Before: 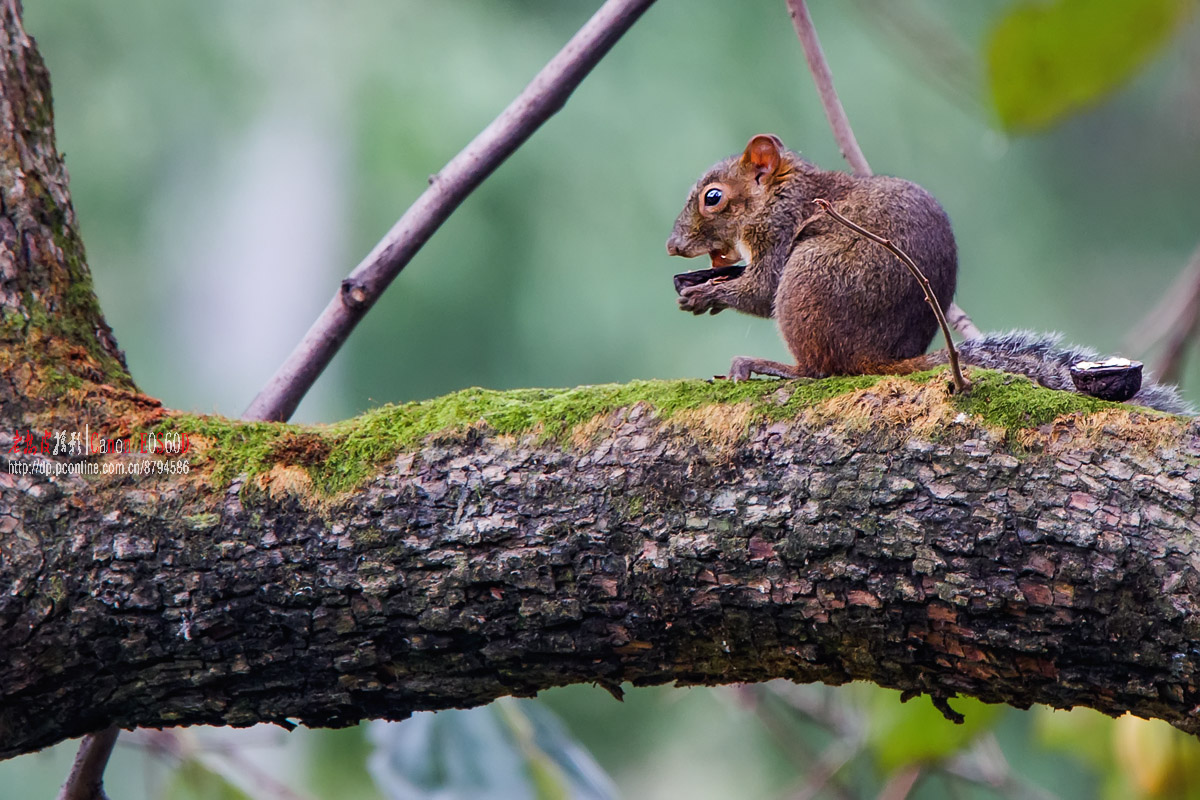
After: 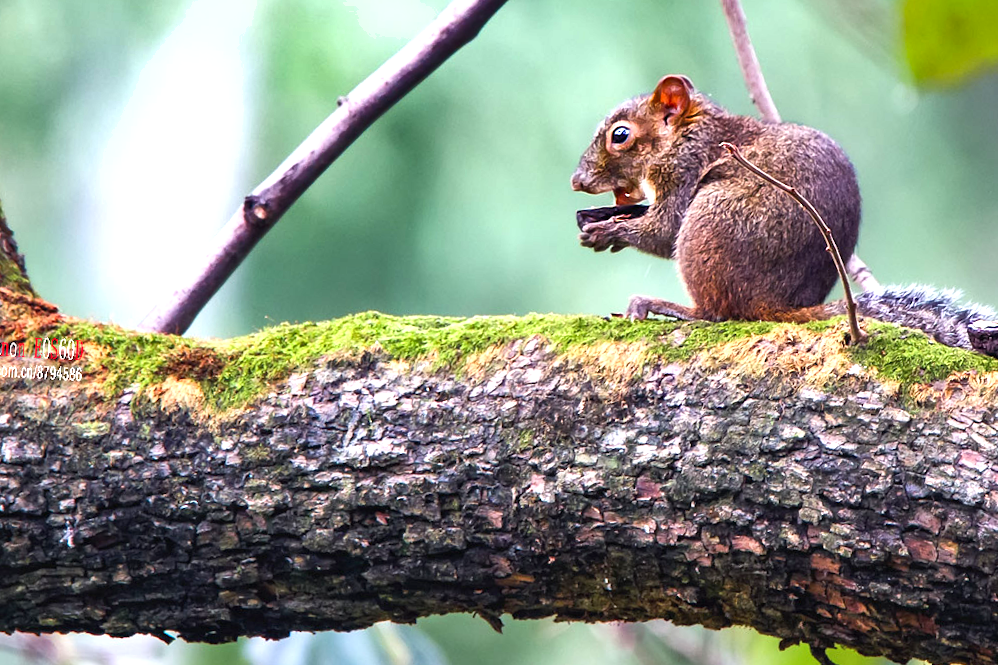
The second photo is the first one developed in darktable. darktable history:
exposure: black level correction 0, exposure 1.1 EV, compensate exposure bias true, compensate highlight preservation false
crop and rotate: angle -3.27°, left 5.211%, top 5.211%, right 4.607%, bottom 4.607%
shadows and highlights: shadows 5, soften with gaussian
